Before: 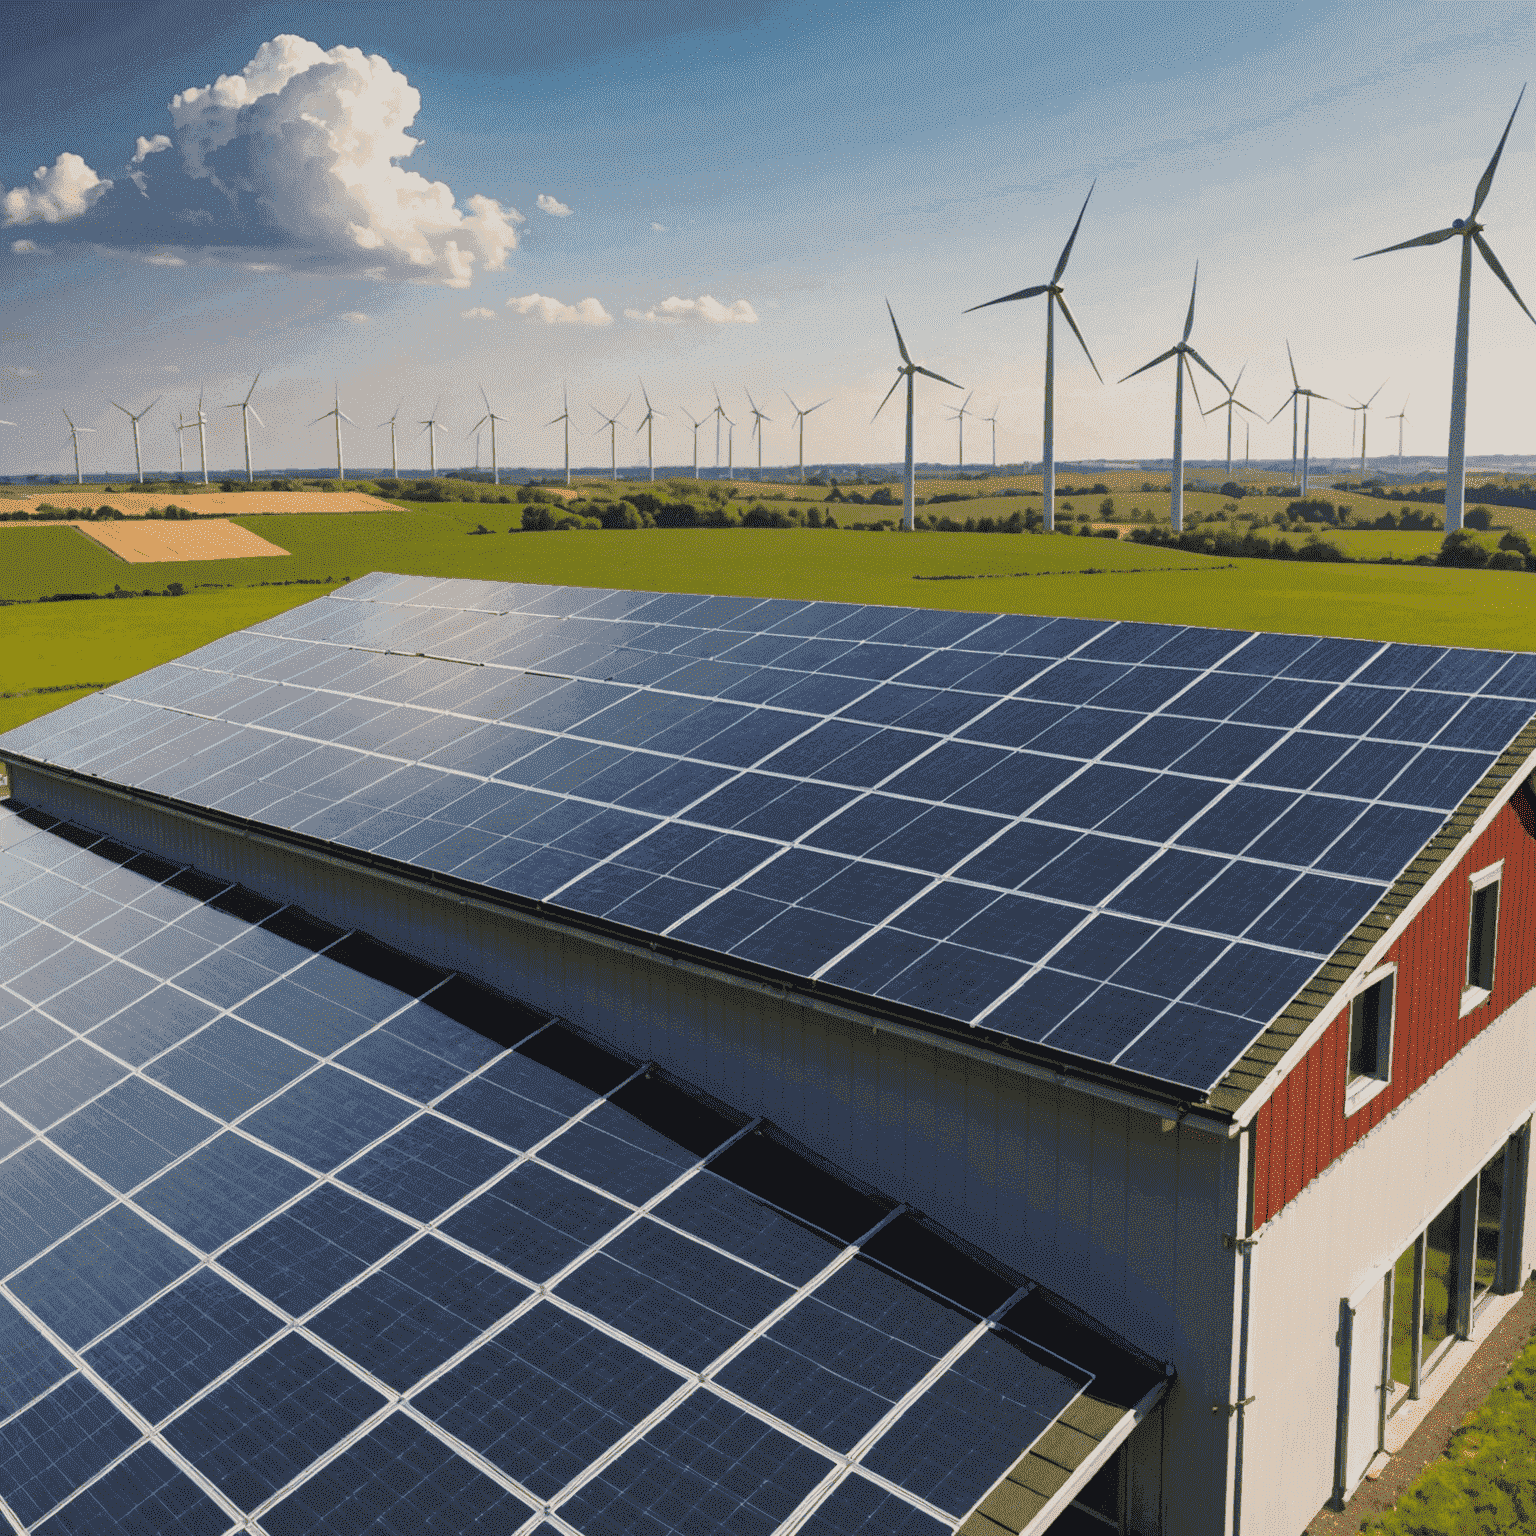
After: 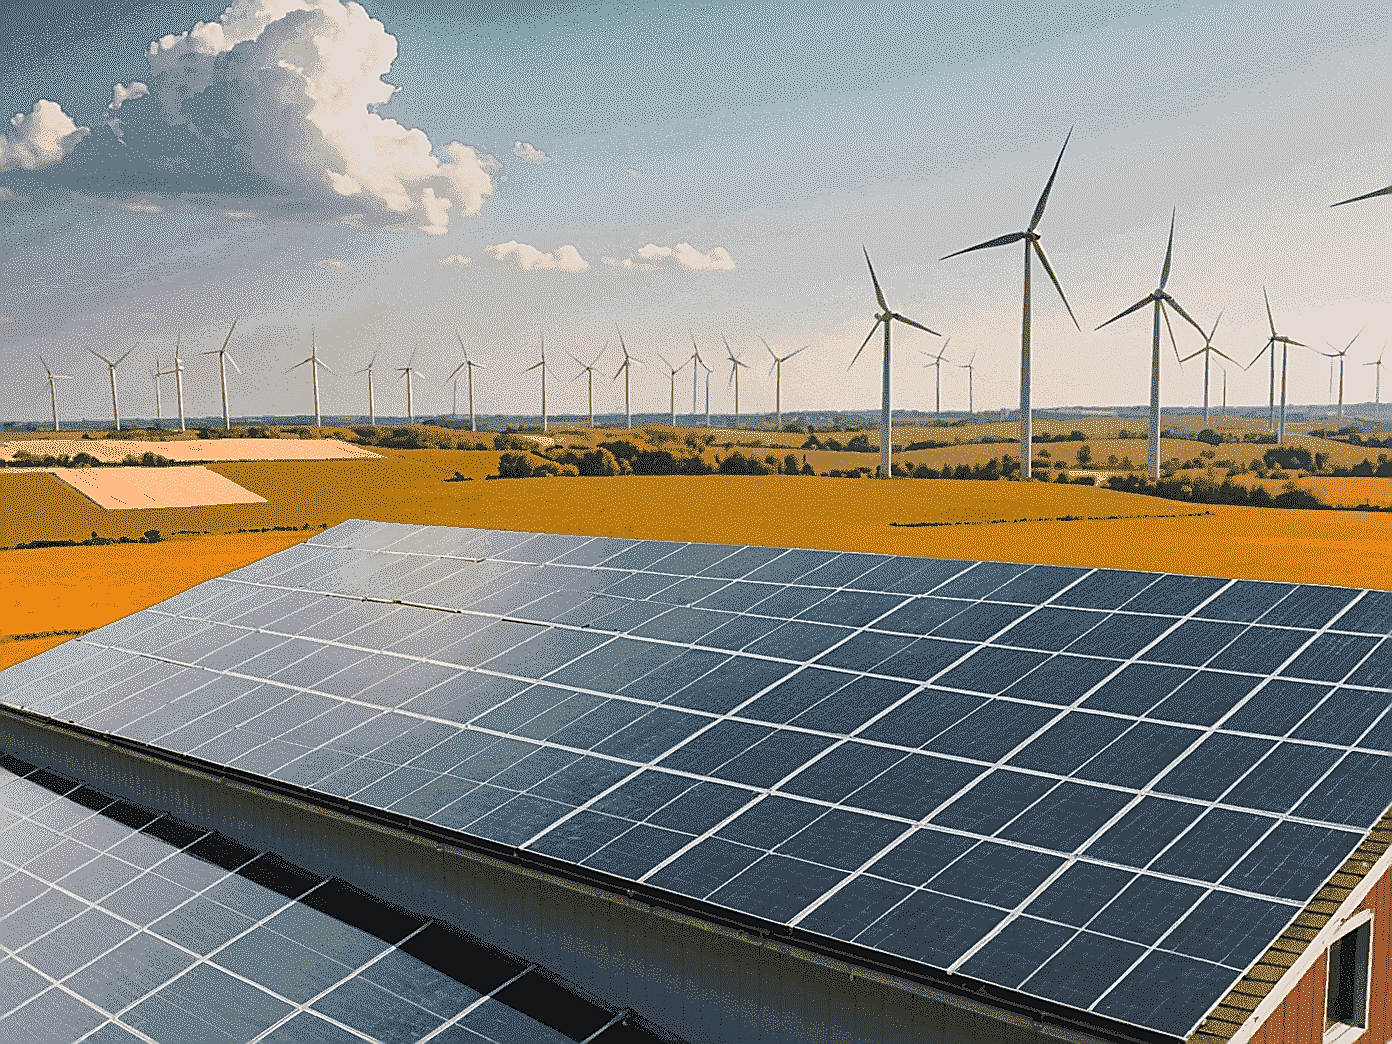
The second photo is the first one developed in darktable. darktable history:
color zones: curves: ch0 [(0.009, 0.528) (0.136, 0.6) (0.255, 0.586) (0.39, 0.528) (0.522, 0.584) (0.686, 0.736) (0.849, 0.561)]; ch1 [(0.045, 0.781) (0.14, 0.416) (0.257, 0.695) (0.442, 0.032) (0.738, 0.338) (0.818, 0.632) (0.891, 0.741) (1, 0.704)]; ch2 [(0, 0.667) (0.141, 0.52) (0.26, 0.37) (0.474, 0.432) (0.743, 0.286)]
crop: left 1.509%, top 3.452%, right 7.696%, bottom 28.452%
sharpen: radius 1.4, amount 1.25, threshold 0.7
